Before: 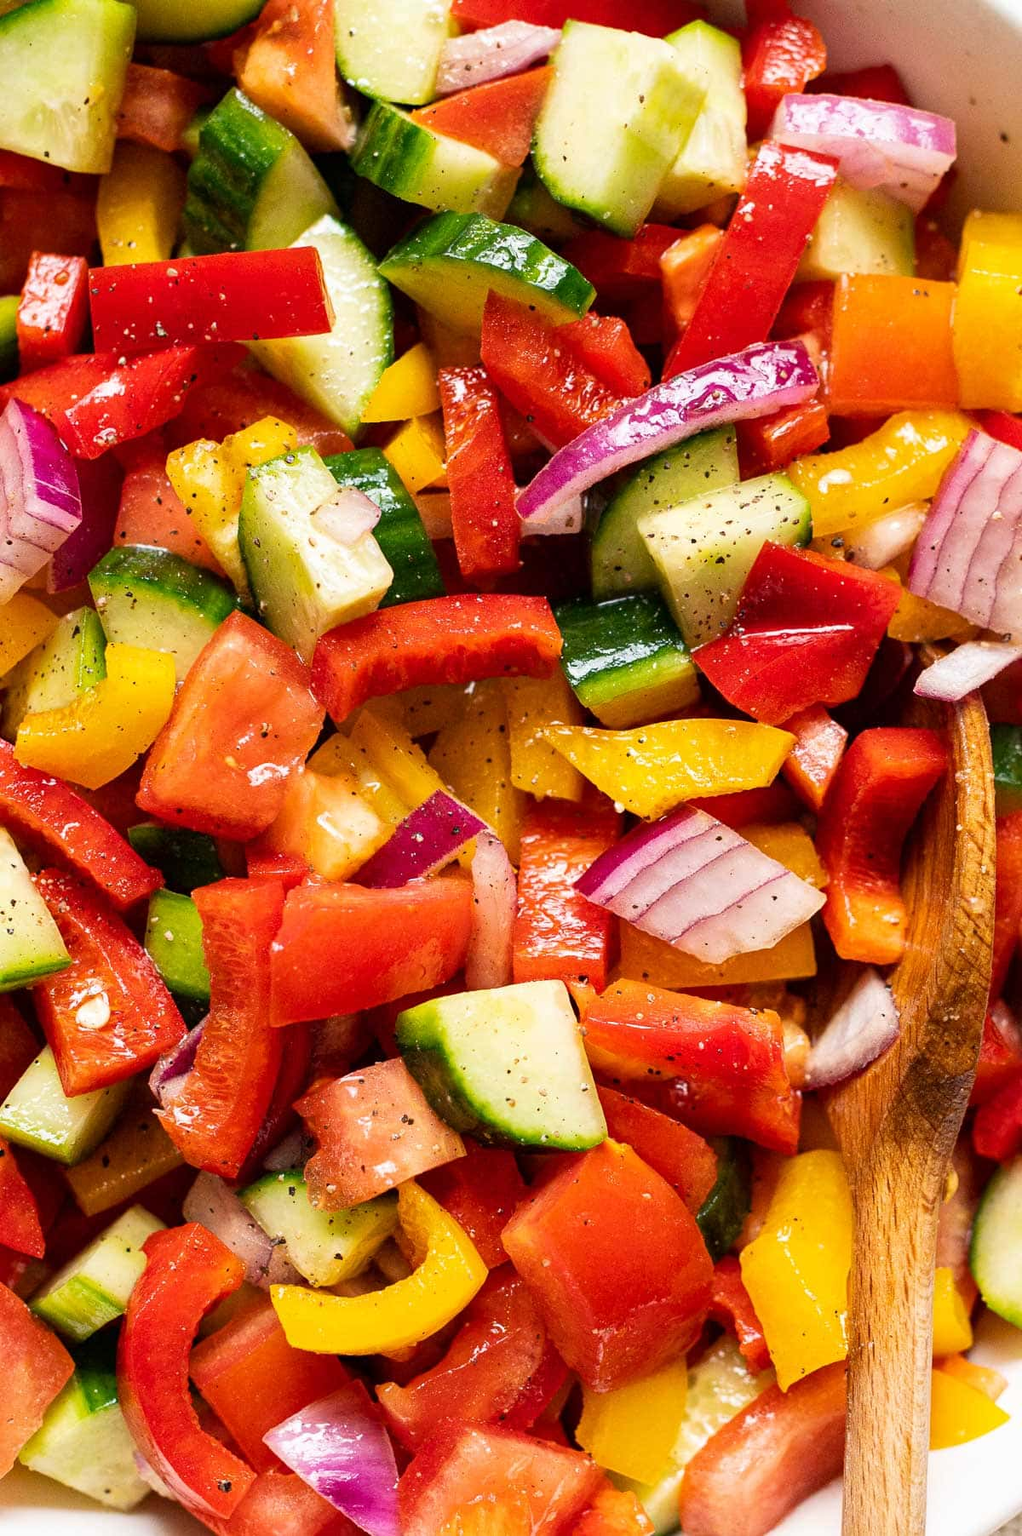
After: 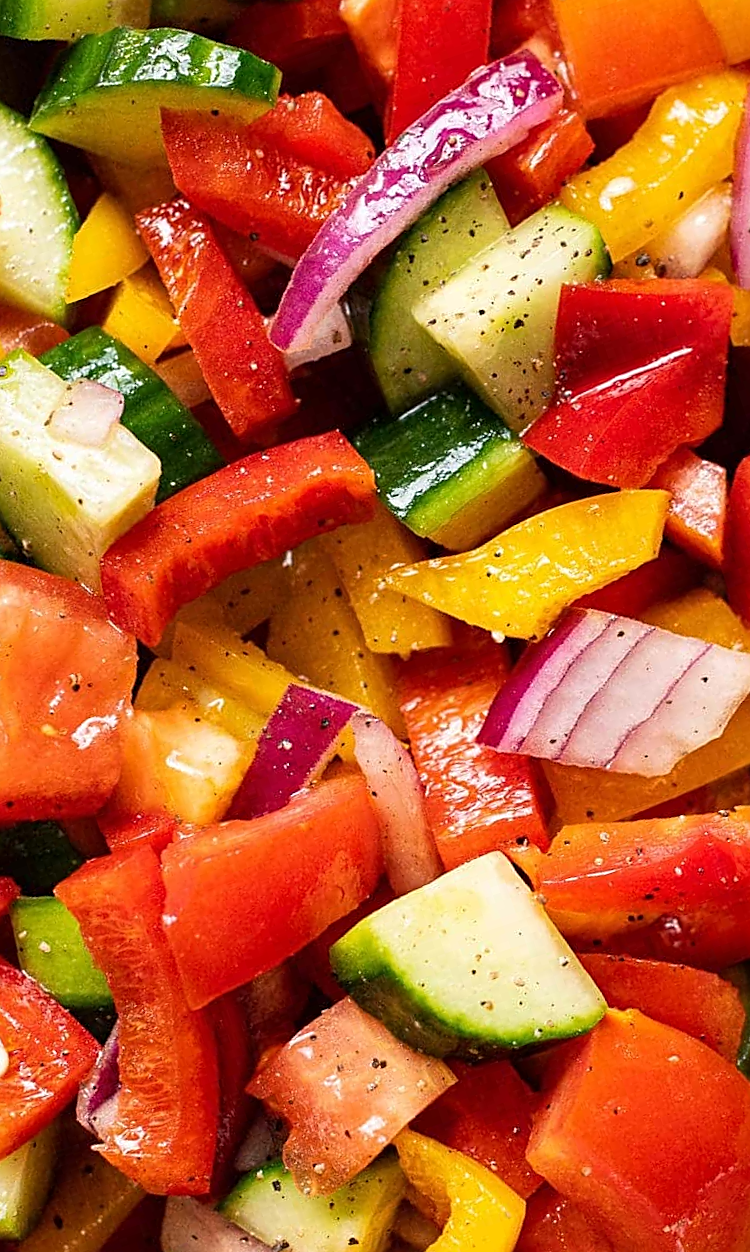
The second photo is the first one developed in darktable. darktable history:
crop and rotate: angle 18.5°, left 6.905%, right 3.905%, bottom 1.071%
sharpen: on, module defaults
